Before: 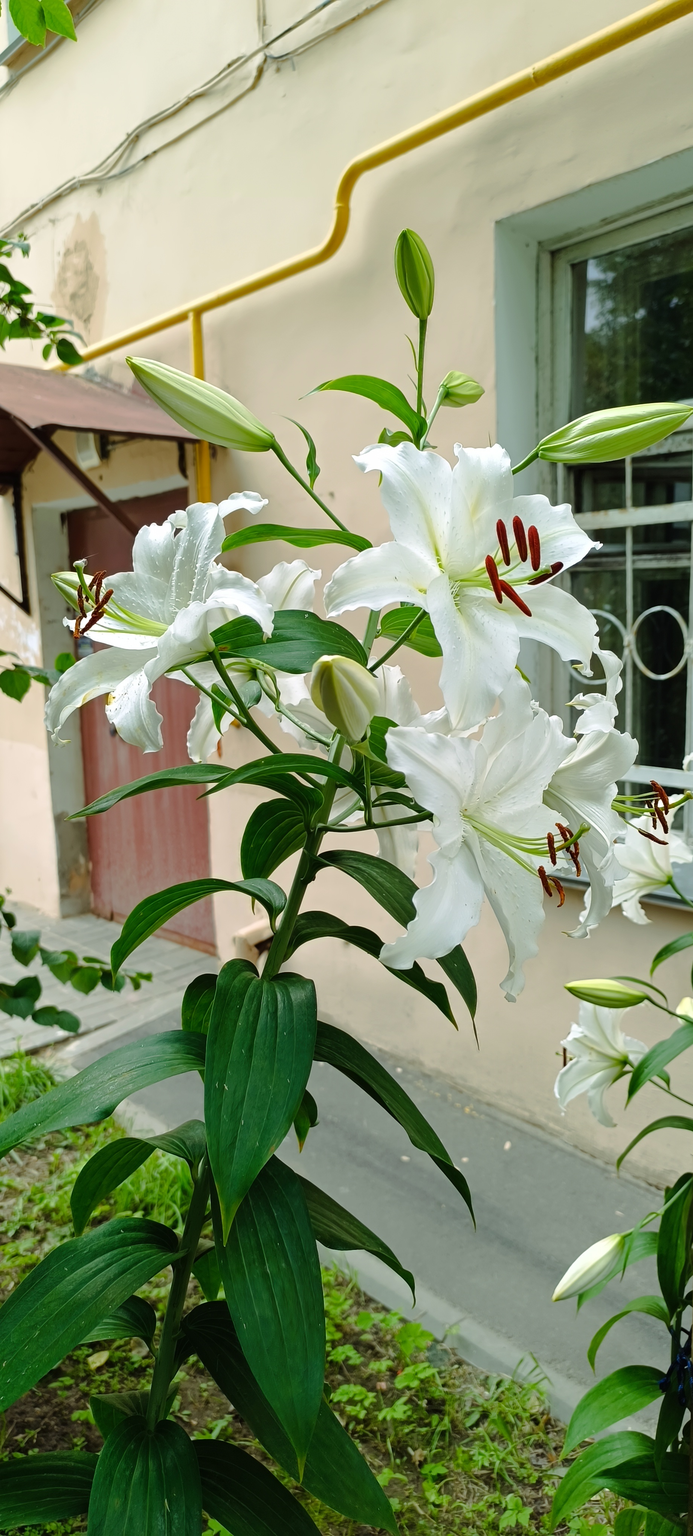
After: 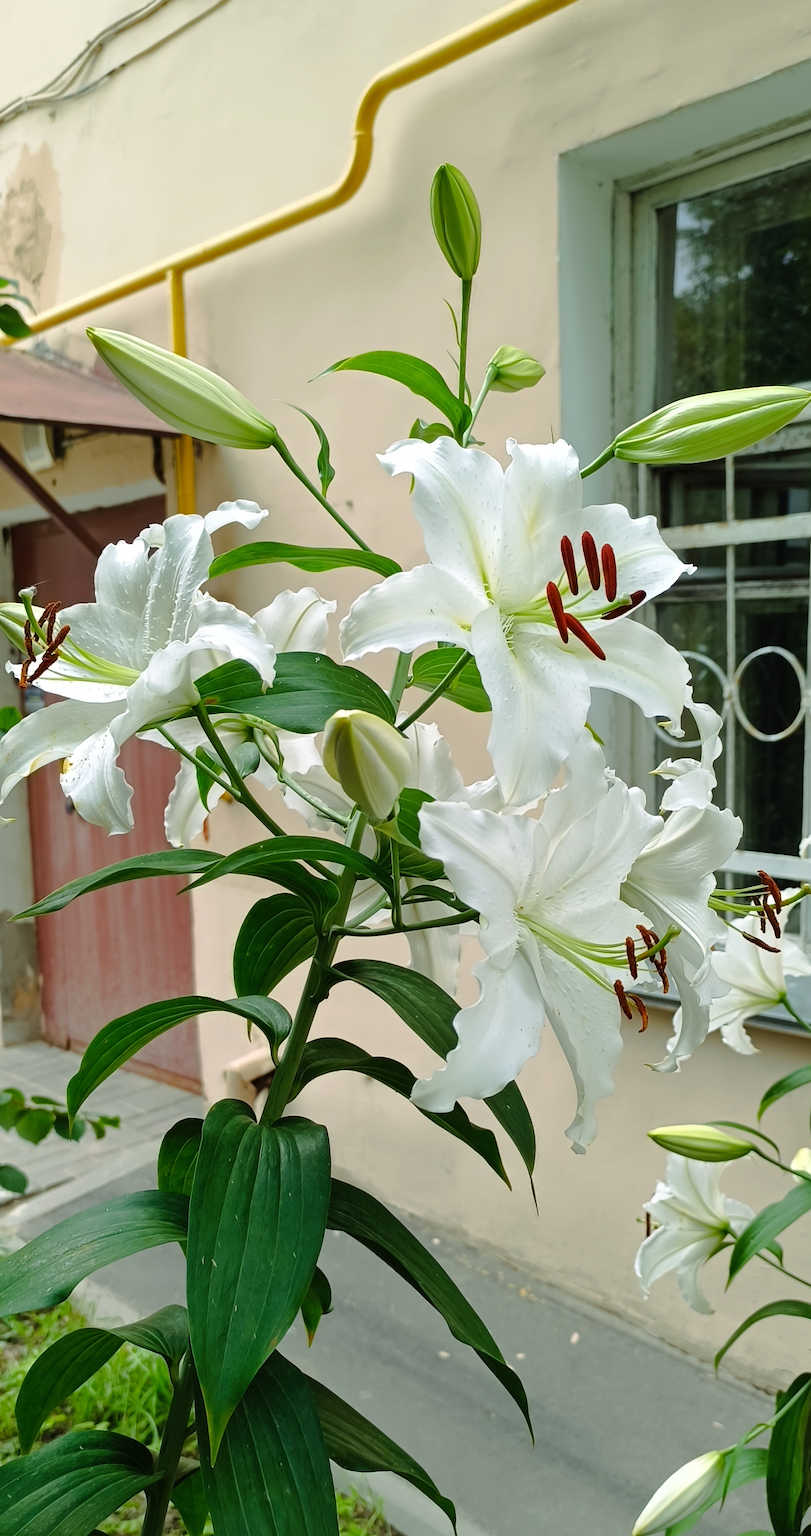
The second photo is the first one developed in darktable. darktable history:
crop: left 8.493%, top 6.601%, bottom 15.333%
